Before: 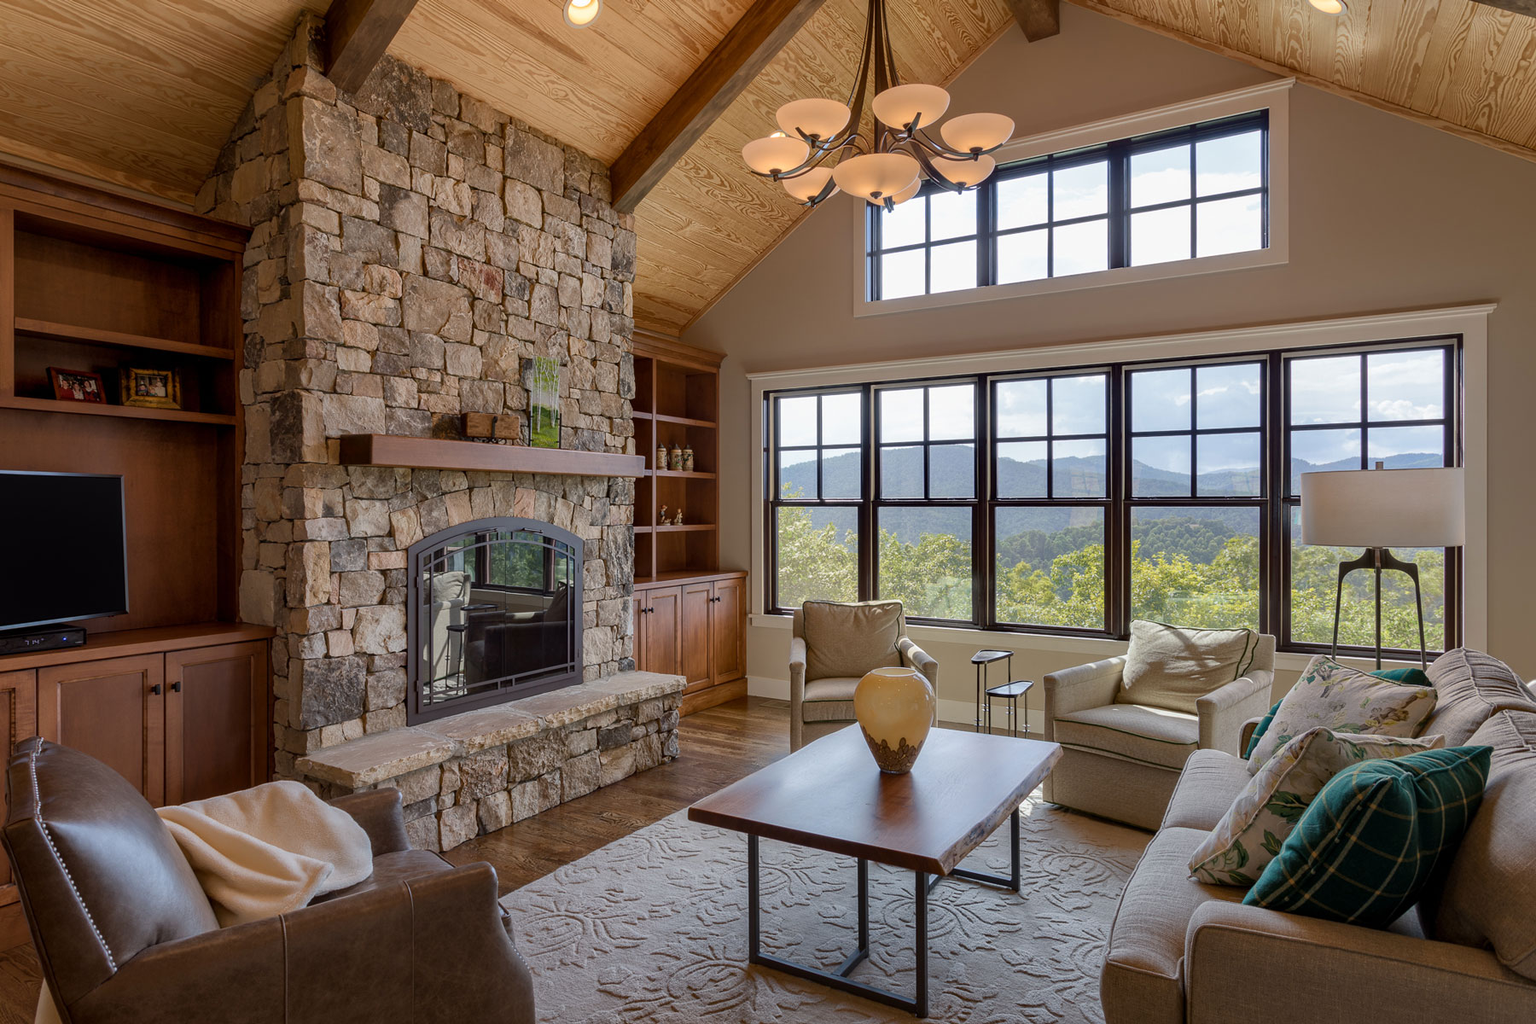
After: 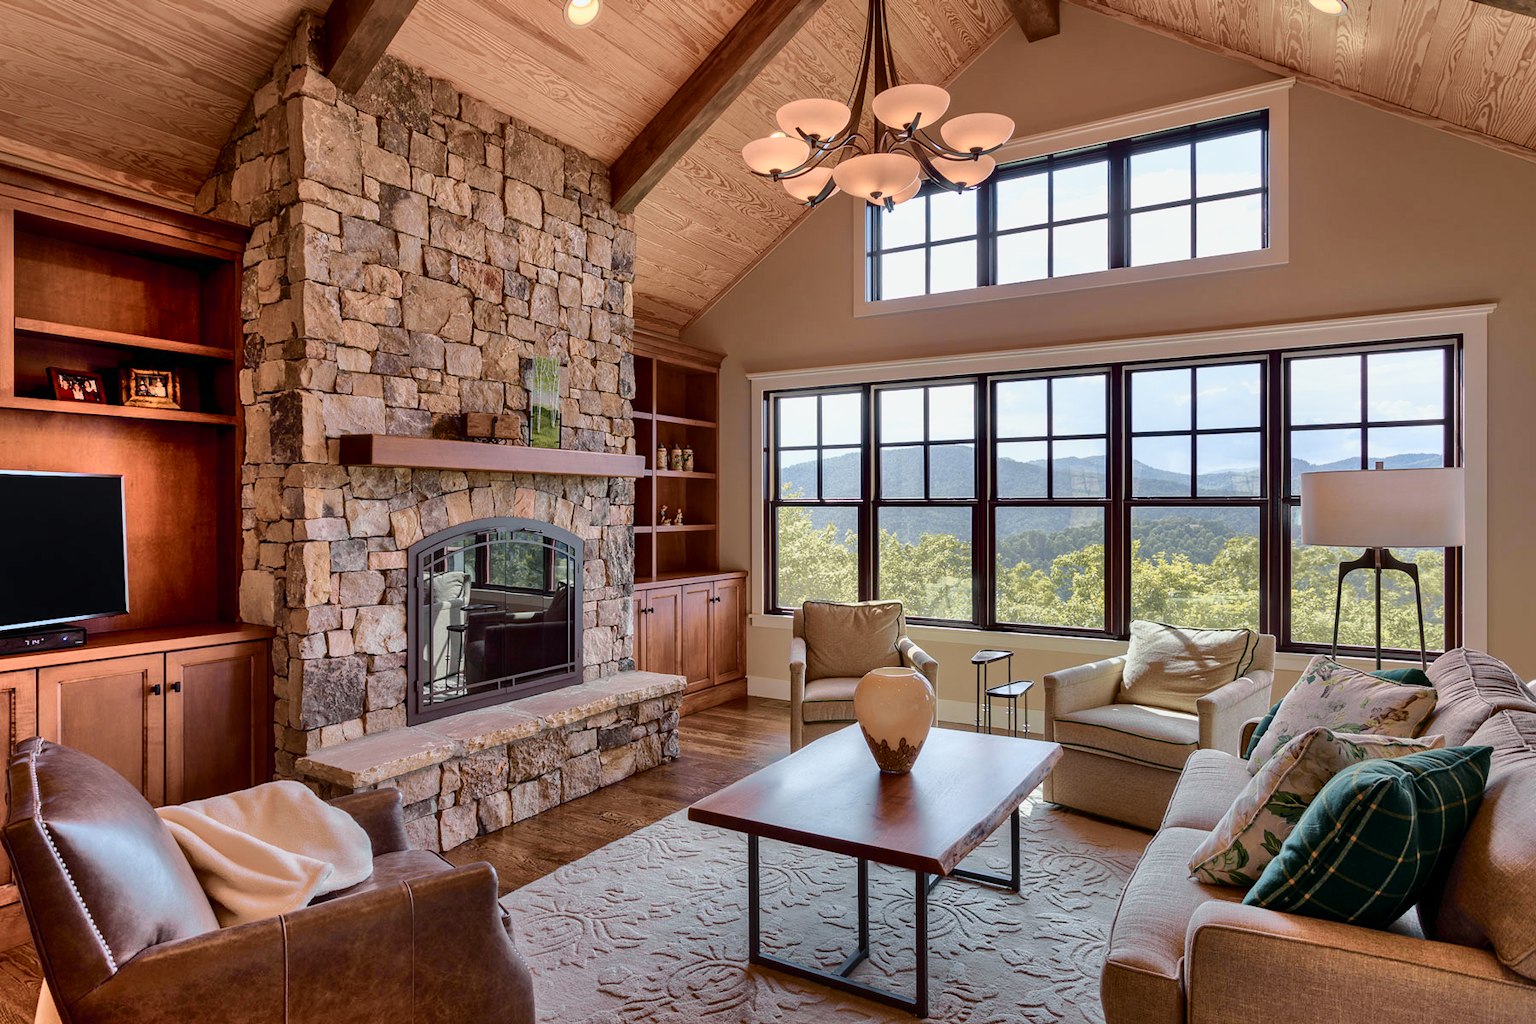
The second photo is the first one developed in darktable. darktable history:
tone curve: curves: ch0 [(0, 0) (0.105, 0.068) (0.195, 0.162) (0.283, 0.283) (0.384, 0.404) (0.485, 0.531) (0.638, 0.681) (0.795, 0.879) (1, 0.977)]; ch1 [(0, 0) (0.161, 0.092) (0.35, 0.33) (0.379, 0.401) (0.456, 0.469) (0.504, 0.501) (0.512, 0.523) (0.58, 0.597) (0.635, 0.646) (1, 1)]; ch2 [(0, 0) (0.371, 0.362) (0.437, 0.437) (0.5, 0.5) (0.53, 0.523) (0.56, 0.58) (0.622, 0.606) (1, 1)], color space Lab, independent channels, preserve colors none
shadows and highlights: shadows 75, highlights -60.85, soften with gaussian
